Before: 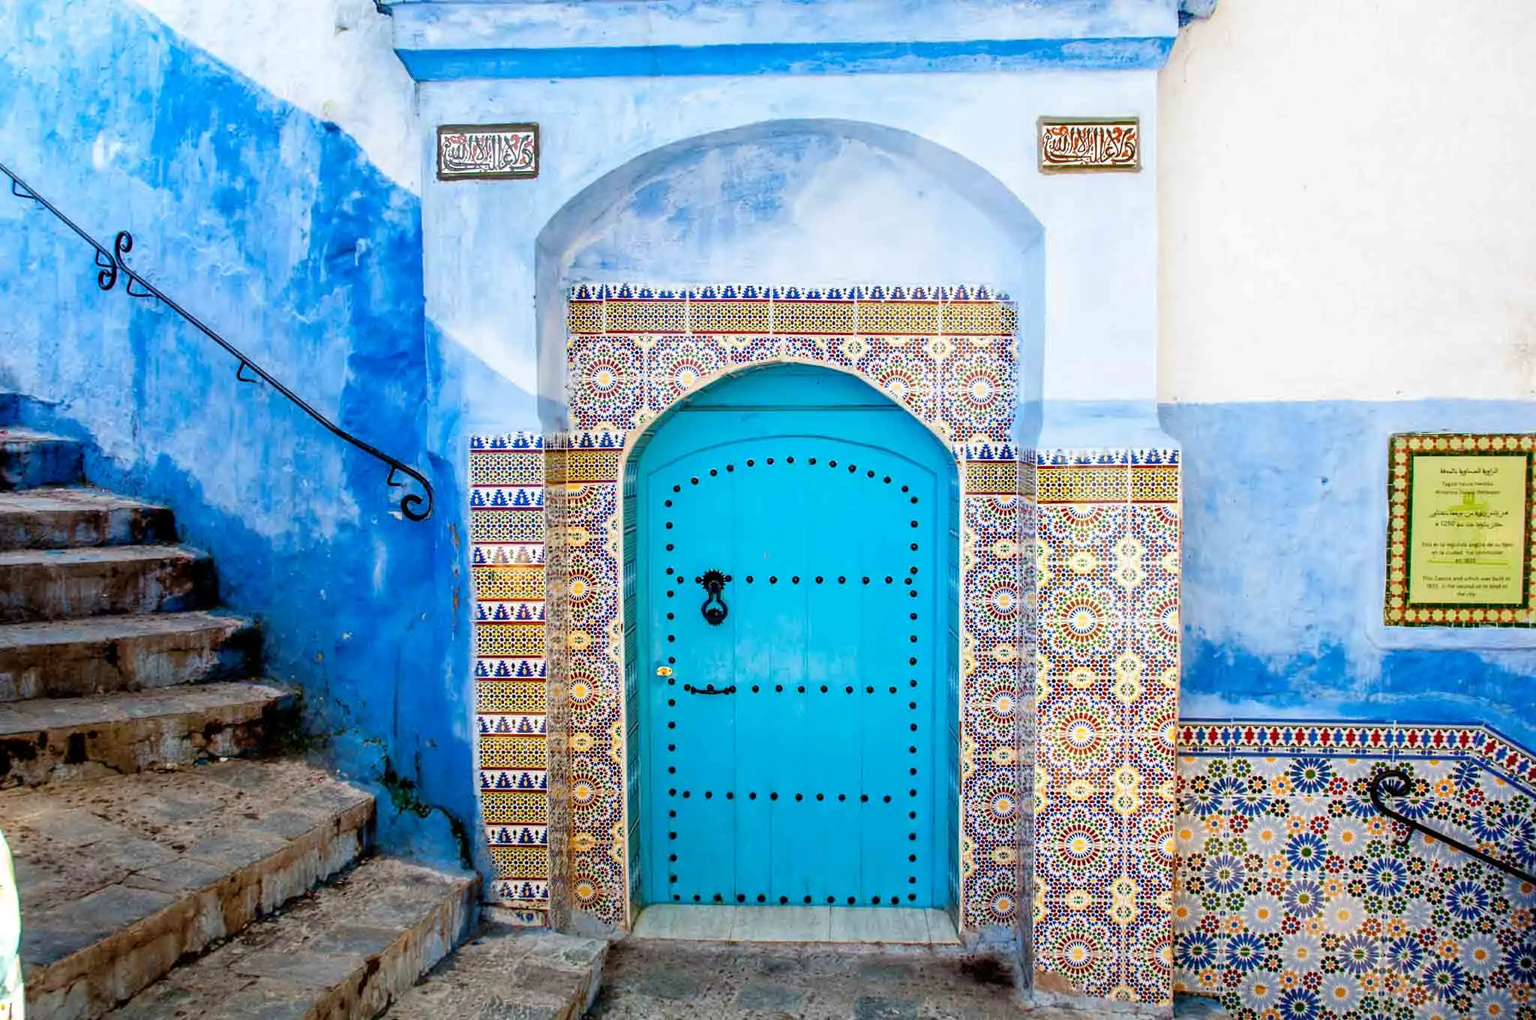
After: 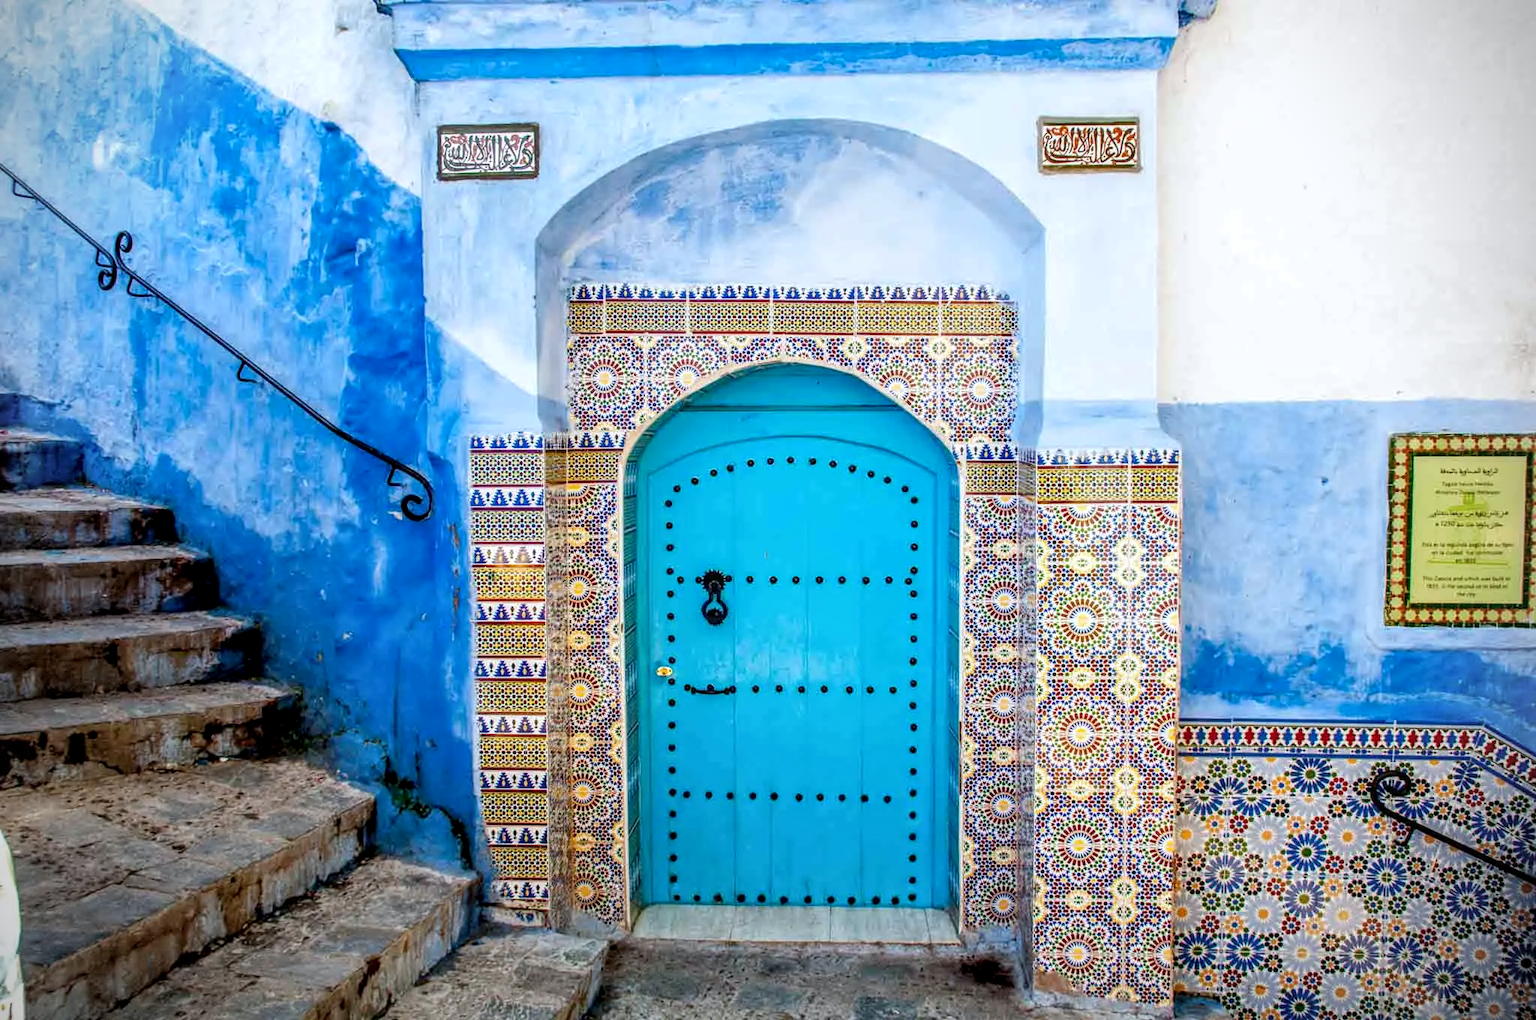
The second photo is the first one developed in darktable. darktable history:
local contrast: on, module defaults
vignetting: dithering 8-bit output, unbound false
white balance: red 0.988, blue 1.017
